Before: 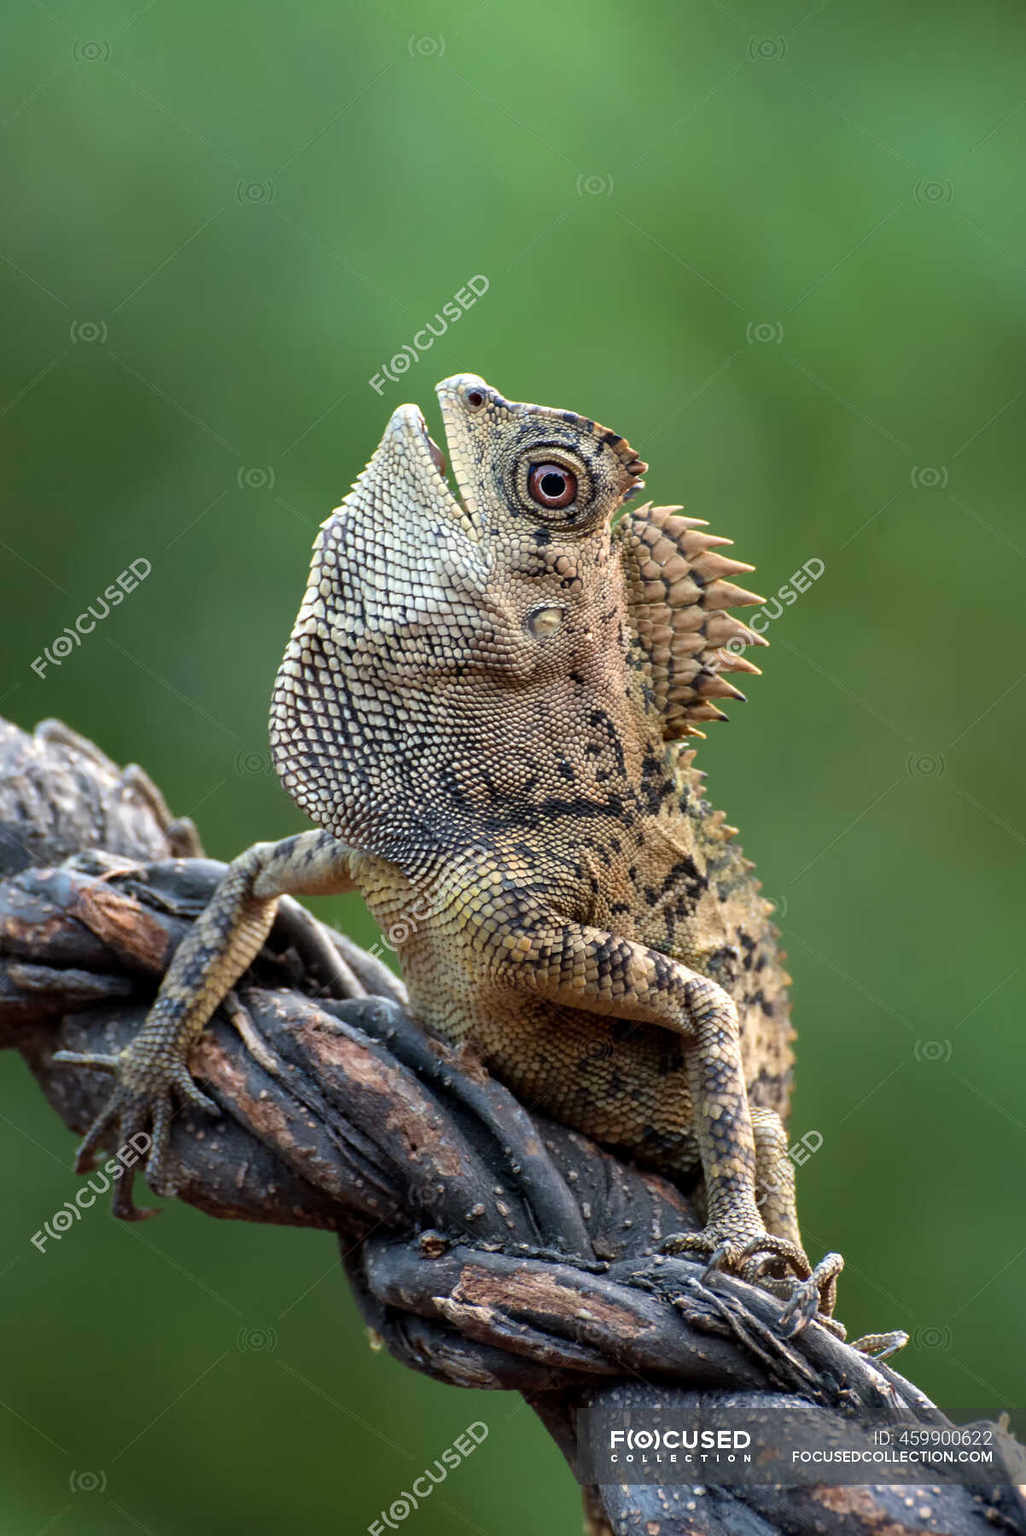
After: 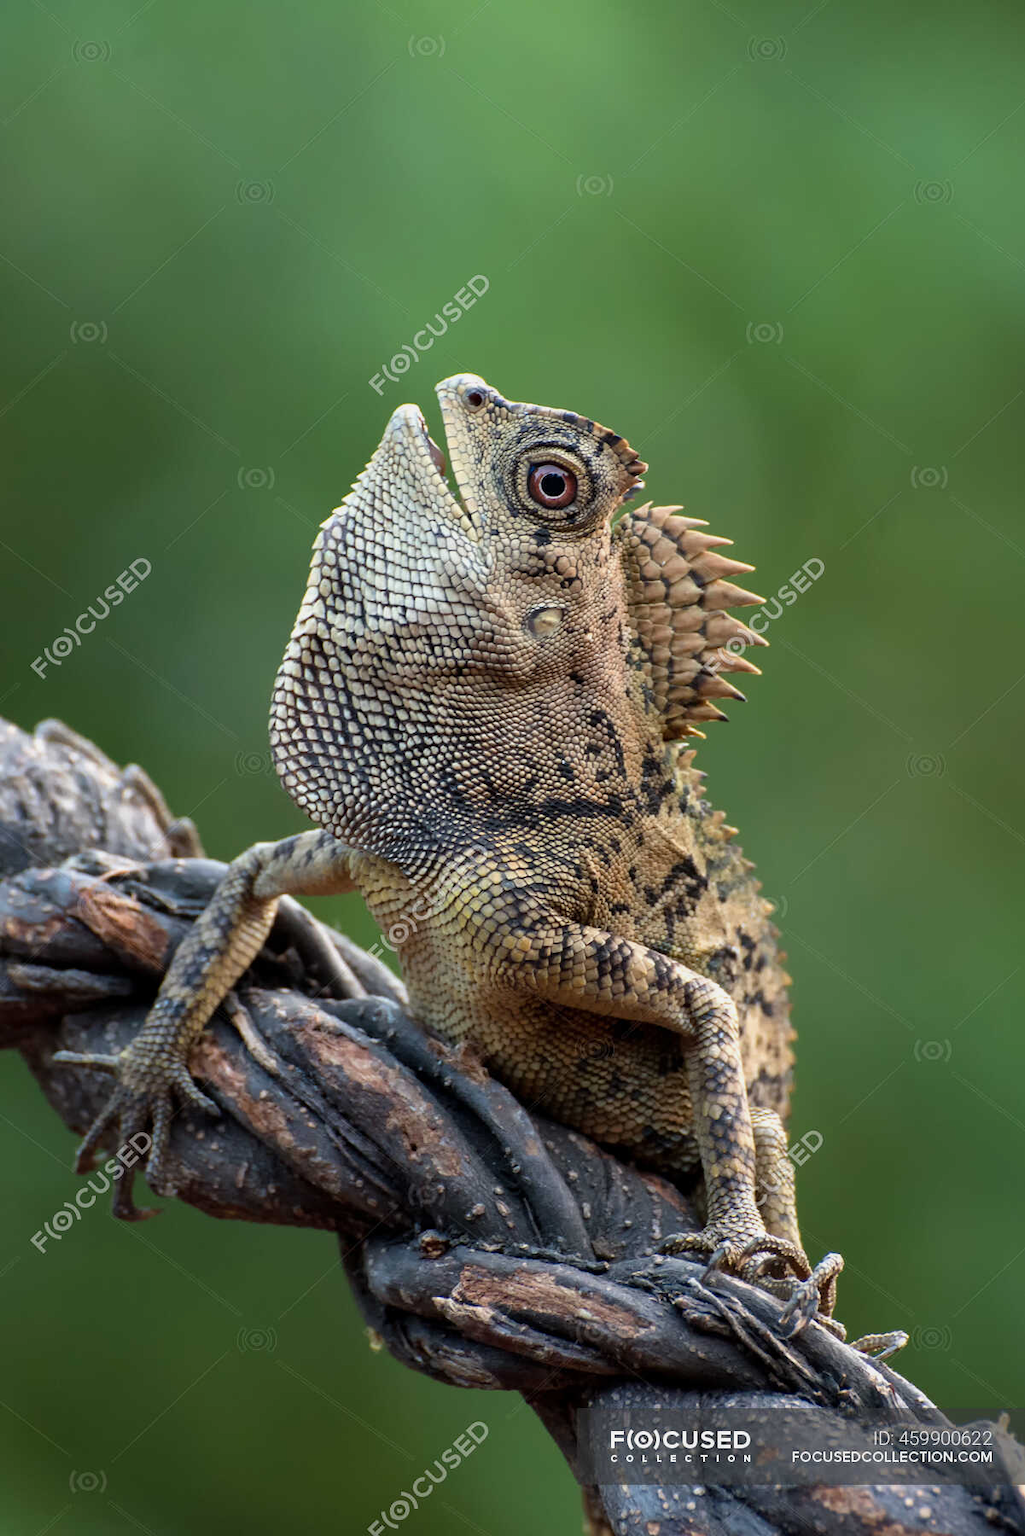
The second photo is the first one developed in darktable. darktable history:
exposure: exposure -0.177 EV, compensate highlight preservation false
